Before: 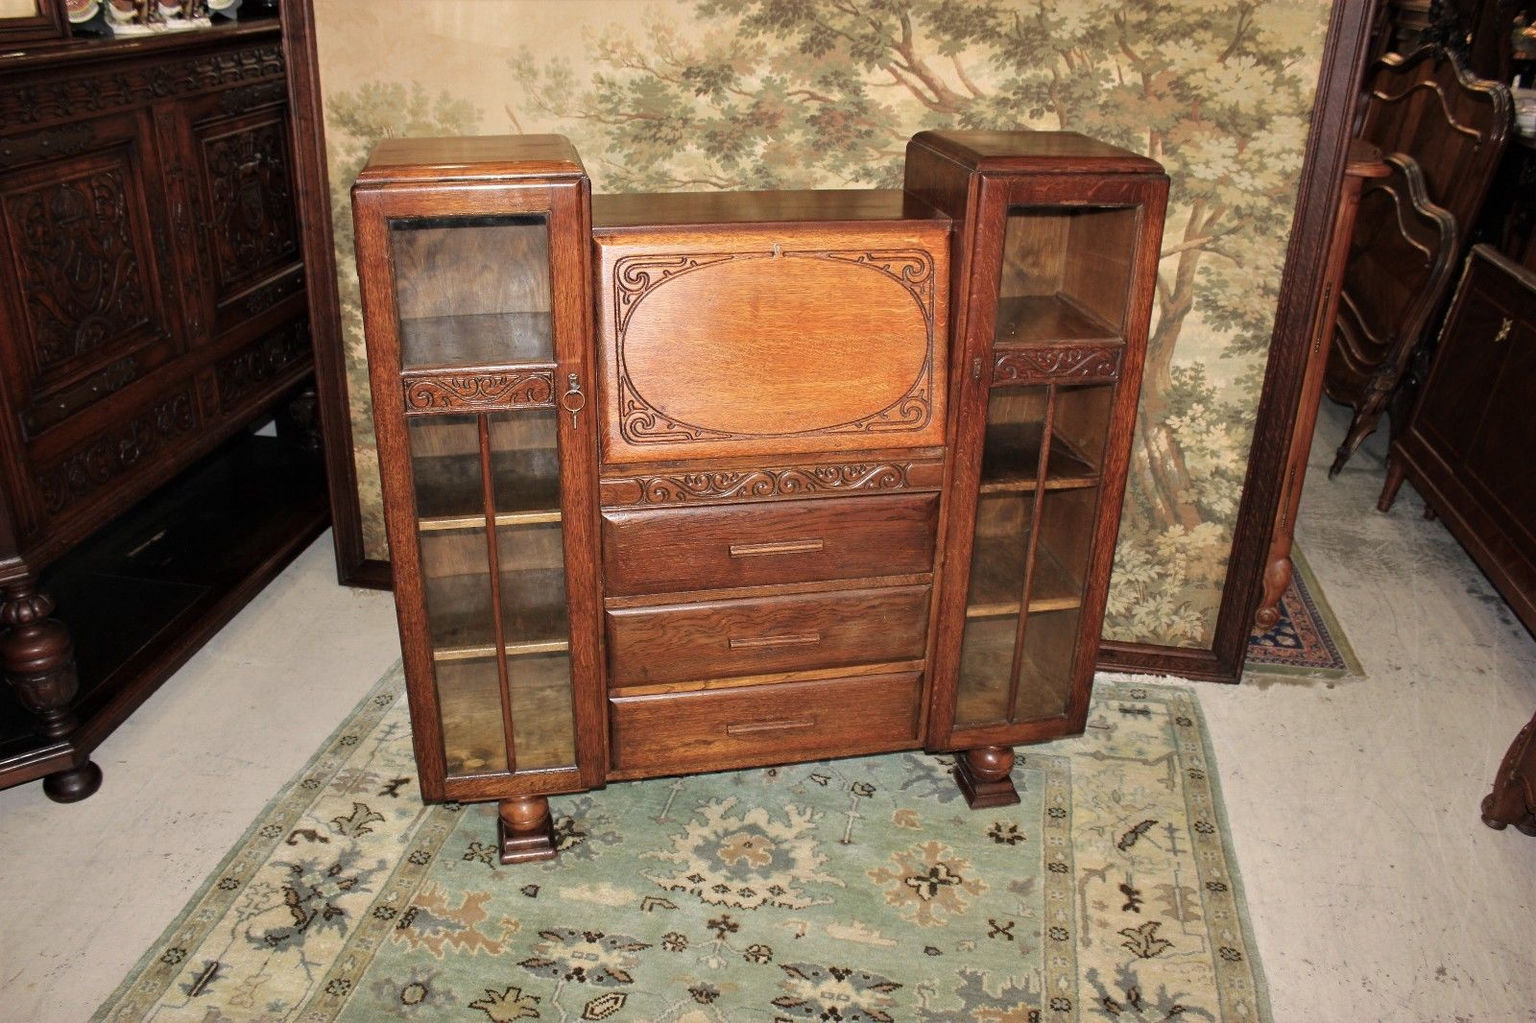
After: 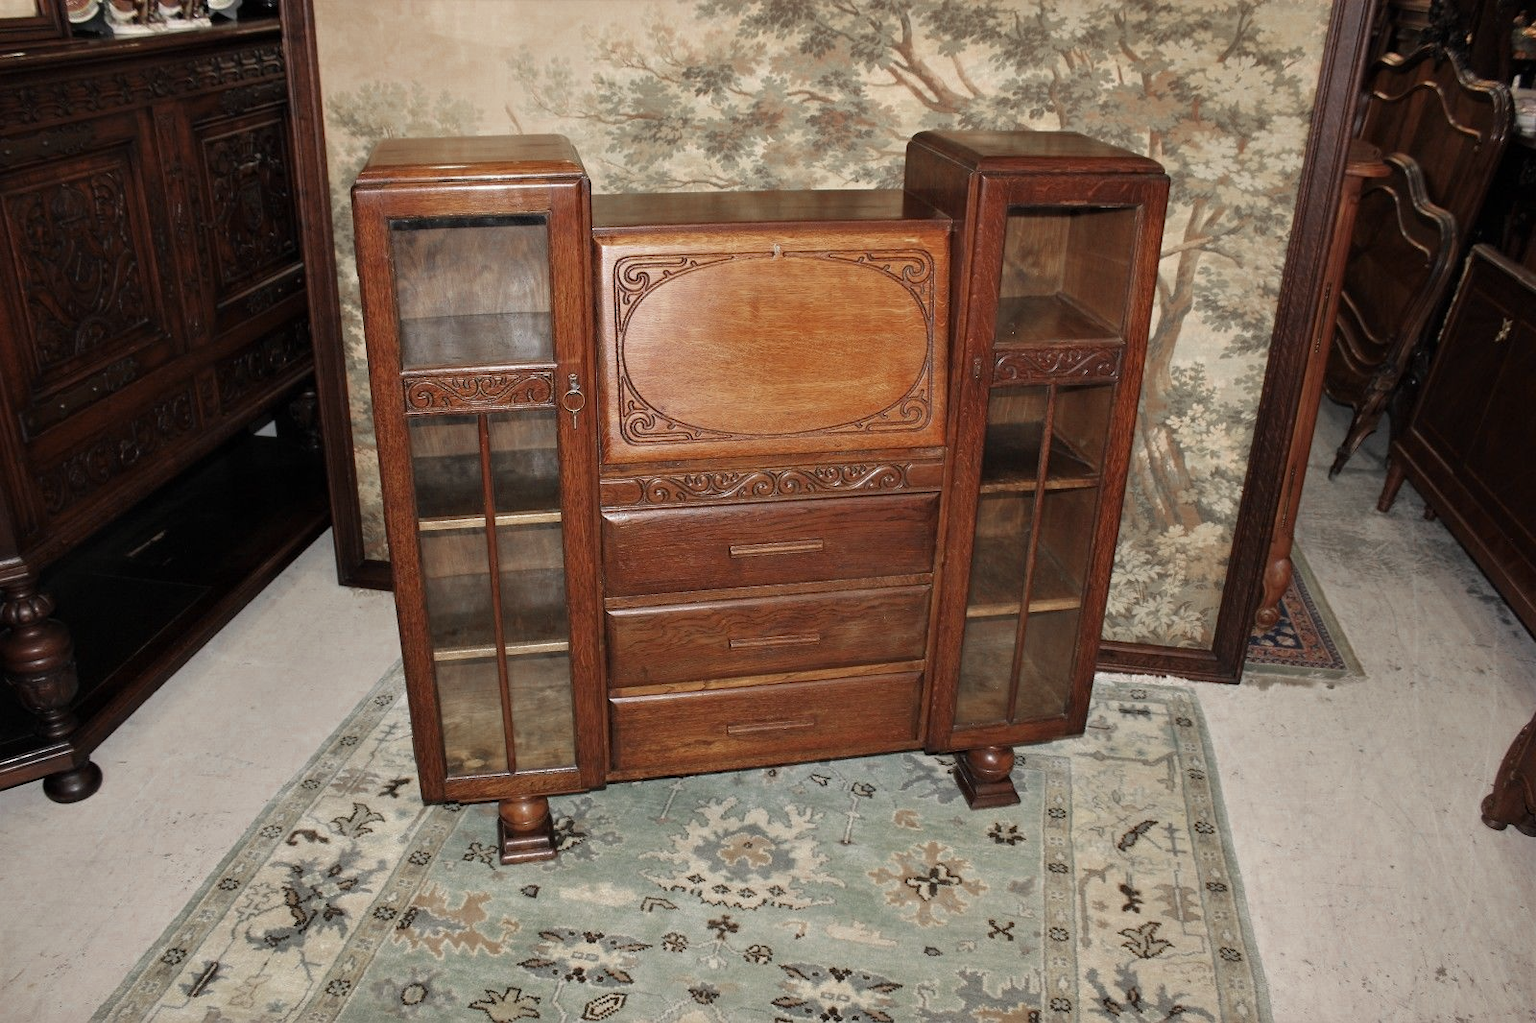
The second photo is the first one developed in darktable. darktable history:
color zones: curves: ch0 [(0, 0.5) (0.125, 0.4) (0.25, 0.5) (0.375, 0.4) (0.5, 0.4) (0.625, 0.35) (0.75, 0.35) (0.875, 0.5)]; ch1 [(0, 0.35) (0.125, 0.45) (0.25, 0.35) (0.375, 0.35) (0.5, 0.35) (0.625, 0.35) (0.75, 0.45) (0.875, 0.35)]; ch2 [(0, 0.6) (0.125, 0.5) (0.25, 0.5) (0.375, 0.6) (0.5, 0.6) (0.625, 0.5) (0.75, 0.5) (0.875, 0.5)], mix 40.29%
